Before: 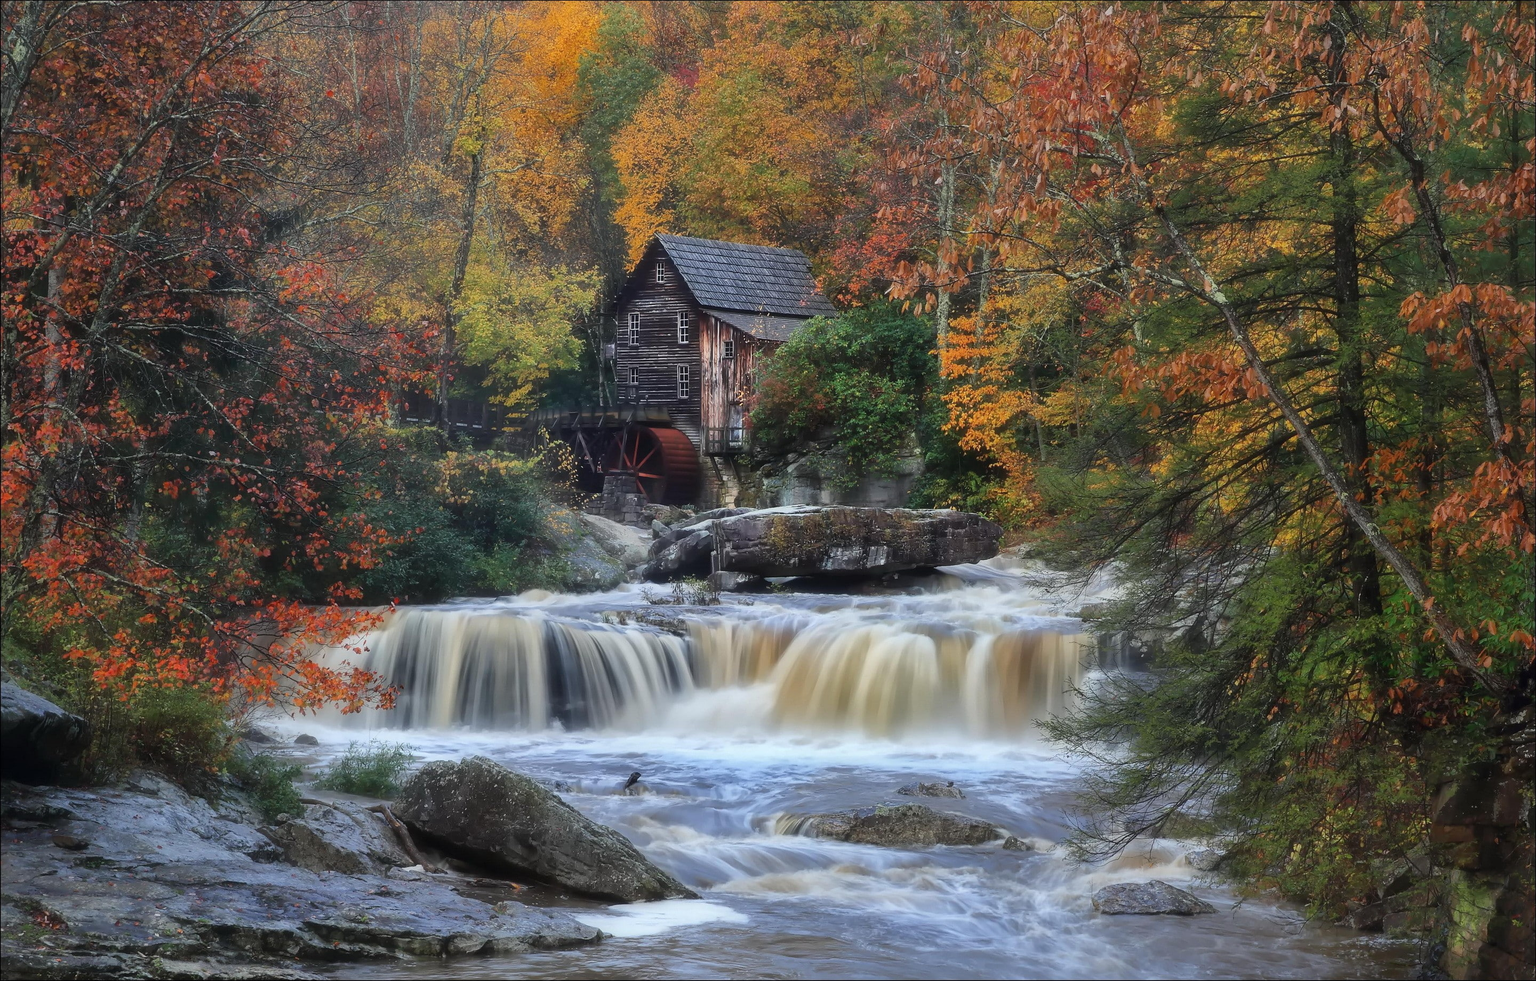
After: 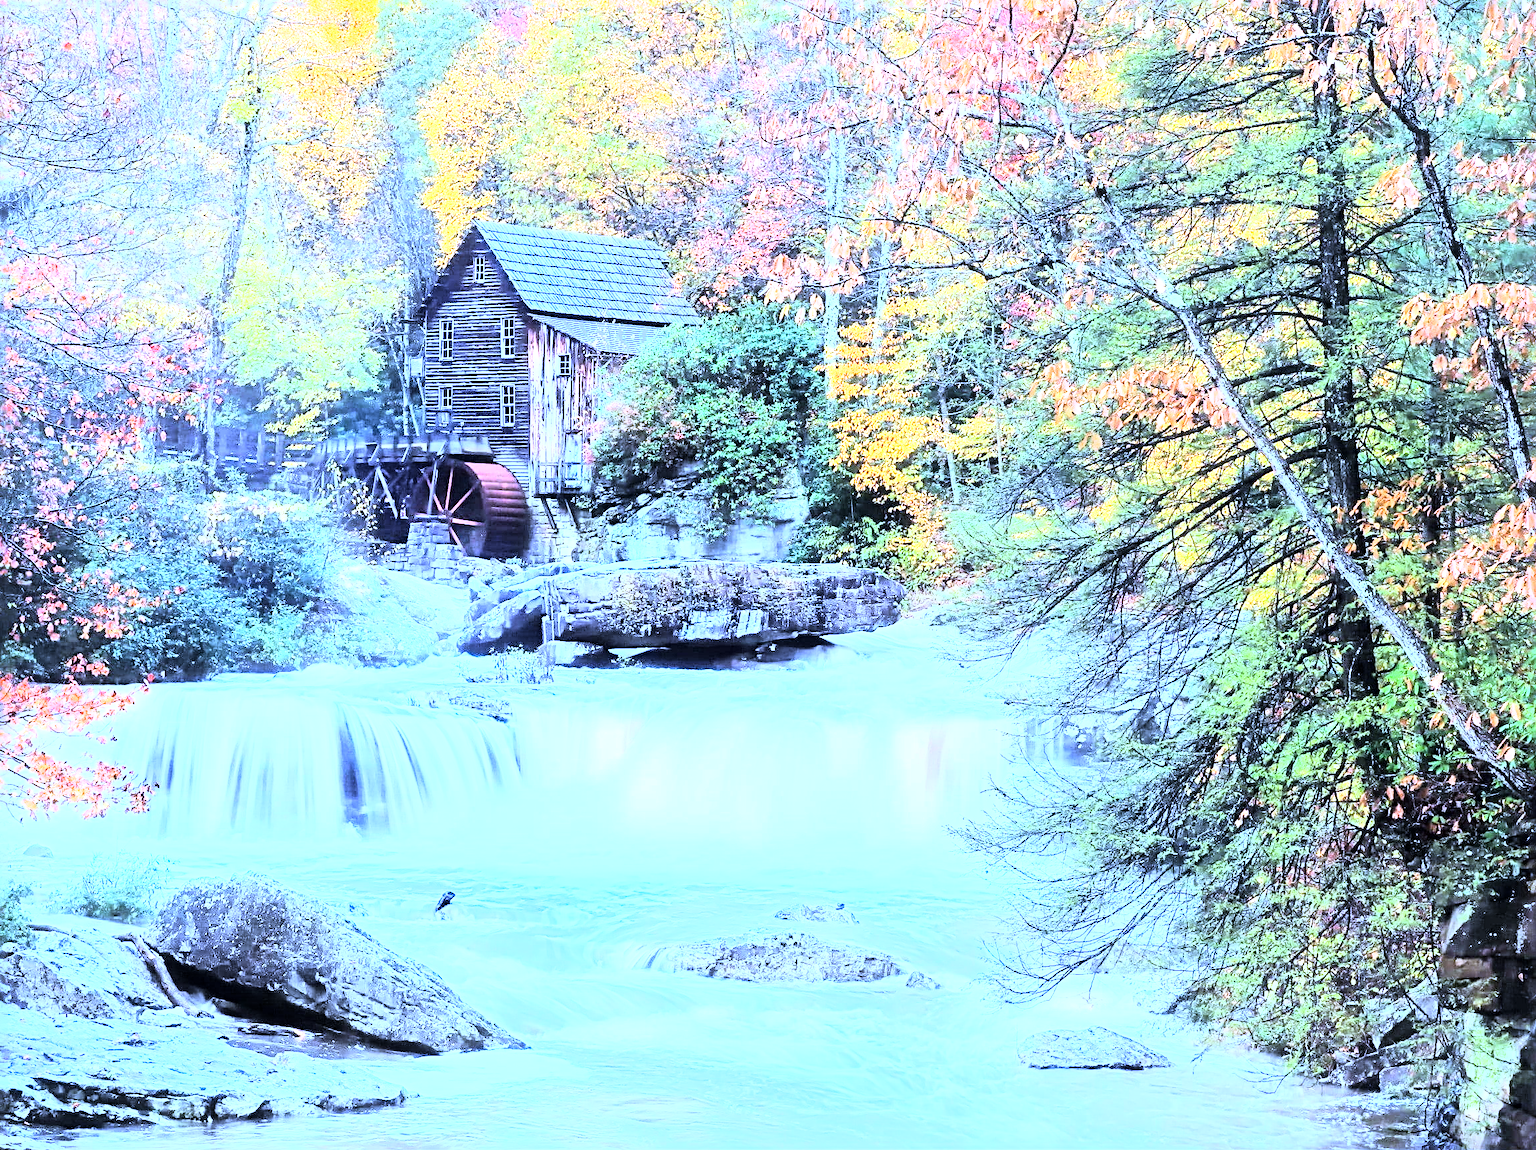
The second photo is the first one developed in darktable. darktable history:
crop and rotate: left 17.959%, top 5.771%, right 1.742%
white balance: red 0.766, blue 1.537
exposure: exposure 2 EV, compensate highlight preservation false
sharpen: radius 4.883
rgb curve: curves: ch0 [(0, 0) (0.21, 0.15) (0.24, 0.21) (0.5, 0.75) (0.75, 0.96) (0.89, 0.99) (1, 1)]; ch1 [(0, 0.02) (0.21, 0.13) (0.25, 0.2) (0.5, 0.67) (0.75, 0.9) (0.89, 0.97) (1, 1)]; ch2 [(0, 0.02) (0.21, 0.13) (0.25, 0.2) (0.5, 0.67) (0.75, 0.9) (0.89, 0.97) (1, 1)], compensate middle gray true
local contrast: mode bilateral grid, contrast 30, coarseness 25, midtone range 0.2
tone equalizer: -8 EV -0.417 EV, -7 EV -0.389 EV, -6 EV -0.333 EV, -5 EV -0.222 EV, -3 EV 0.222 EV, -2 EV 0.333 EV, -1 EV 0.389 EV, +0 EV 0.417 EV, edges refinement/feathering 500, mask exposure compensation -1.57 EV, preserve details no
